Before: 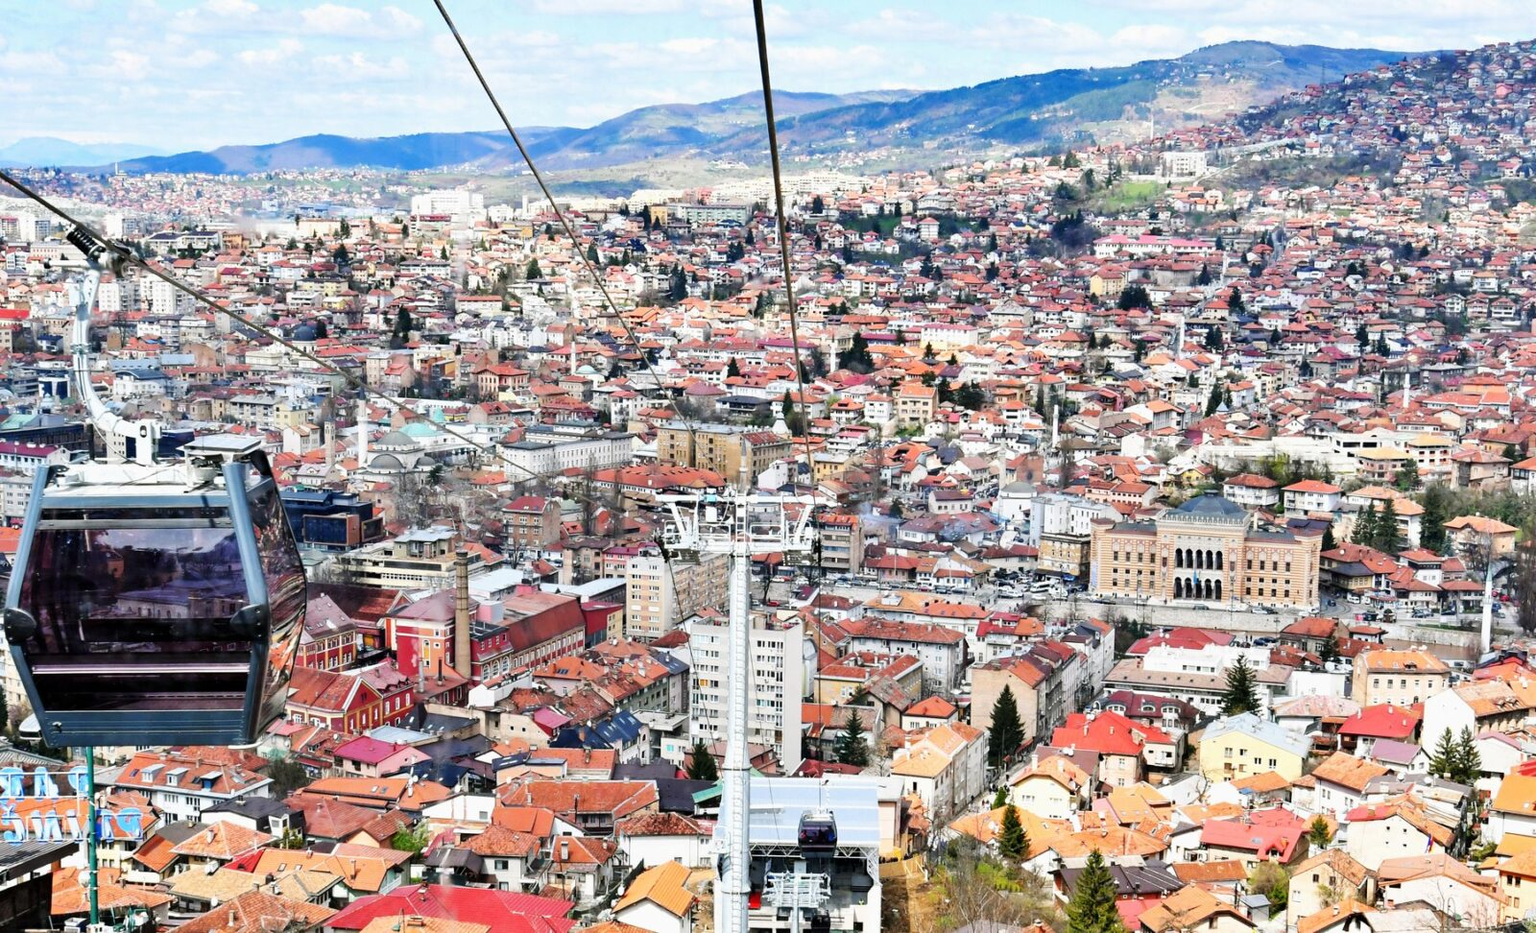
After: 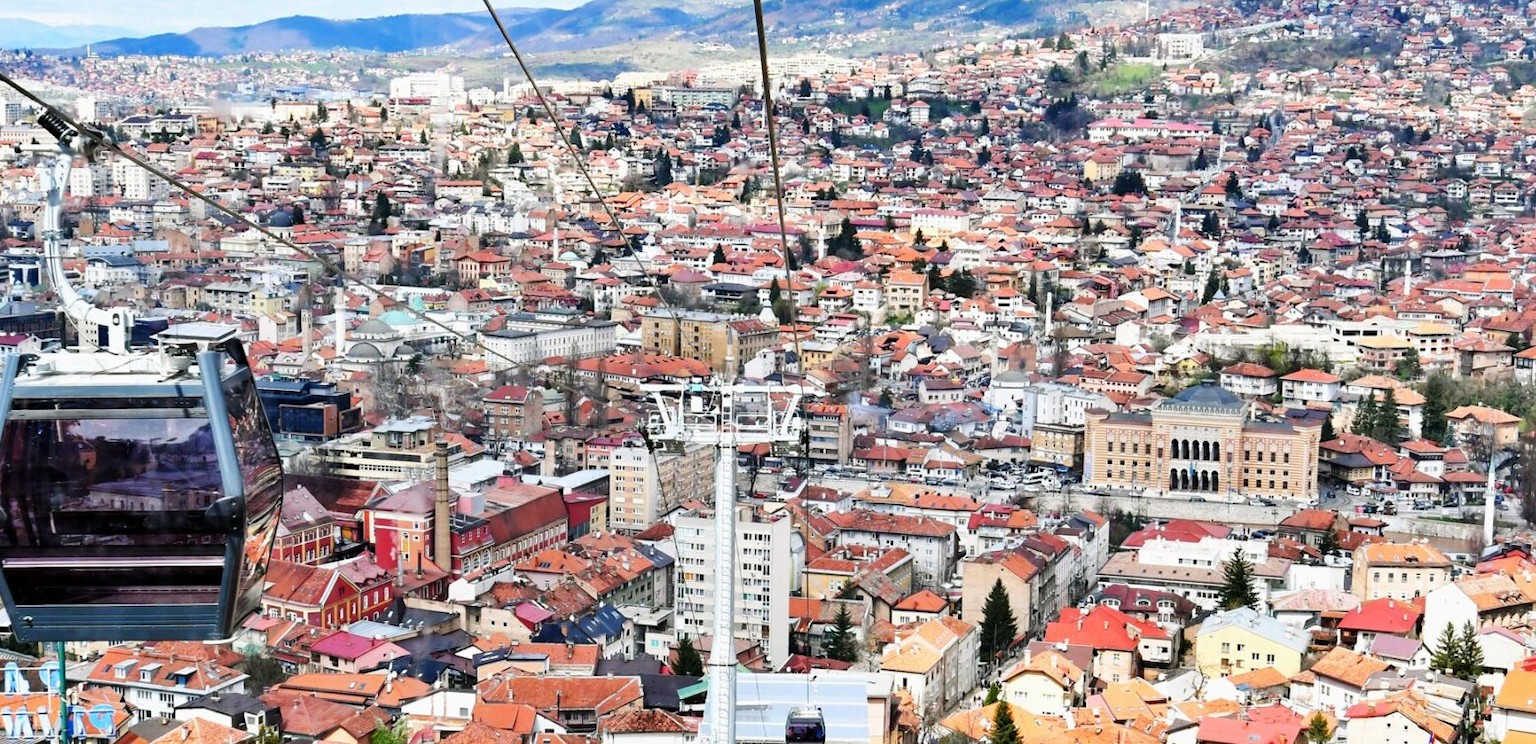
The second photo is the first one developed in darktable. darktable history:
color correction: highlights b* 0.017
crop and rotate: left 1.95%, top 12.79%, right 0.225%, bottom 9.108%
